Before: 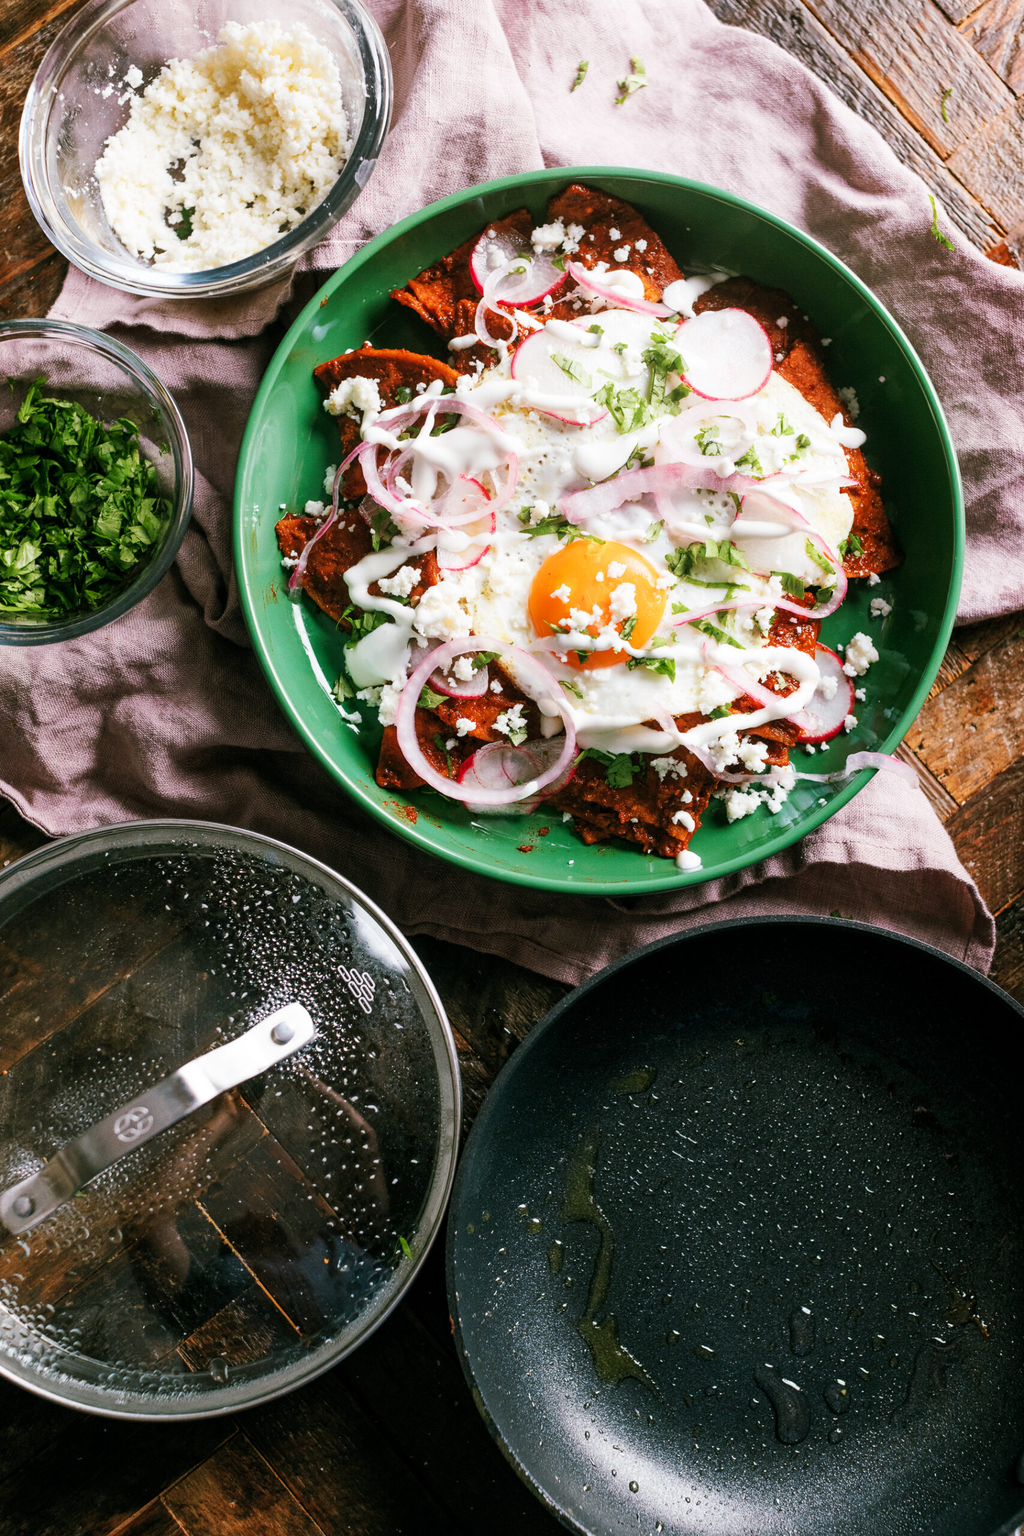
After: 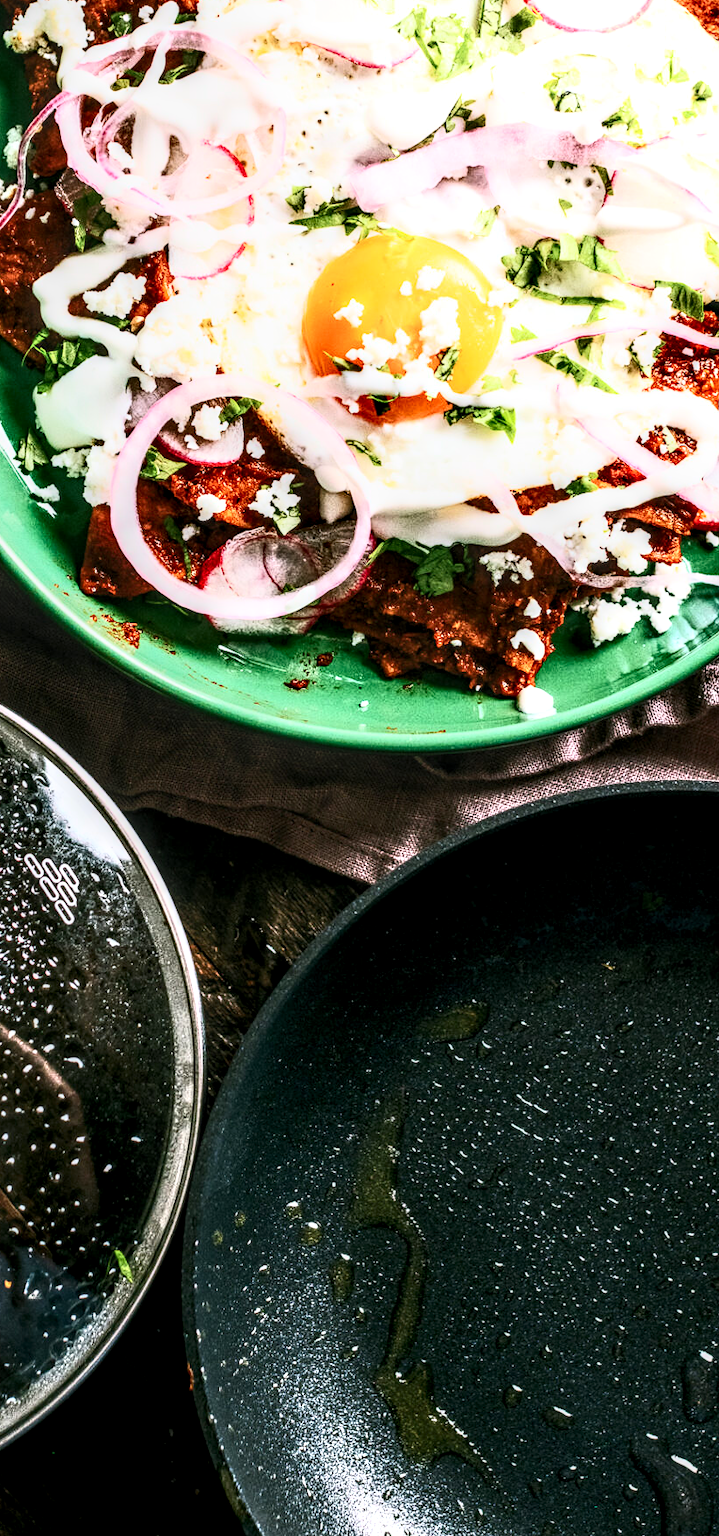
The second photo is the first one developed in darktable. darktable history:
local contrast: highlights 12%, shadows 38%, detail 183%, midtone range 0.471
crop: left 31.379%, top 24.658%, right 20.326%, bottom 6.628%
contrast brightness saturation: contrast 0.62, brightness 0.34, saturation 0.14
white balance: emerald 1
